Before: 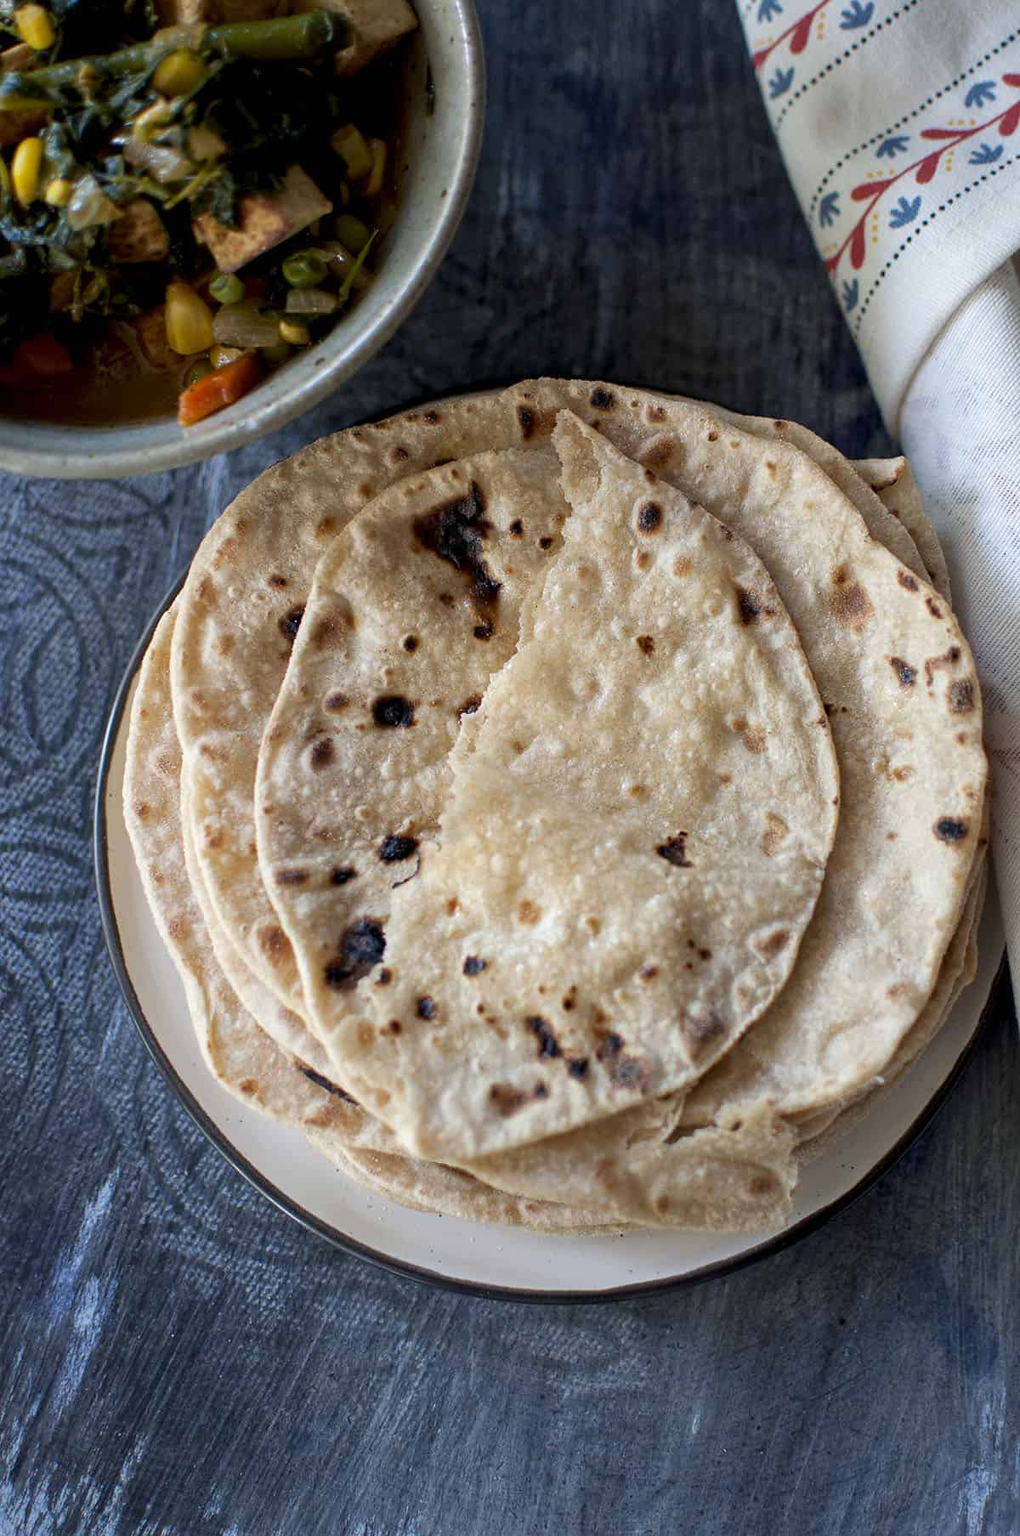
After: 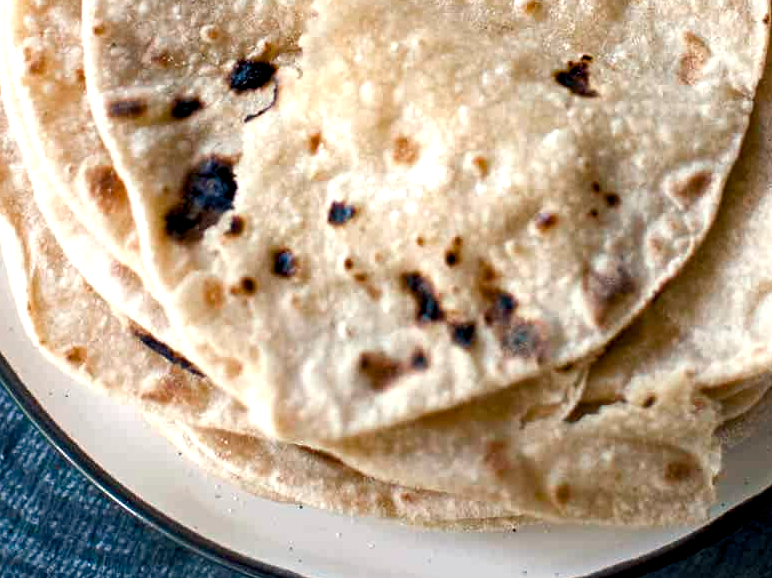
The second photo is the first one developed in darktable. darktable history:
crop: left 18.091%, top 51.13%, right 17.525%, bottom 16.85%
color balance rgb: shadows lift › chroma 2.79%, shadows lift › hue 190.66°, power › hue 171.85°, highlights gain › chroma 2.16%, highlights gain › hue 75.26°, global offset › luminance -0.51%, perceptual saturation grading › highlights -33.8%, perceptual saturation grading › mid-tones 14.98%, perceptual saturation grading › shadows 48.43%, perceptual brilliance grading › highlights 15.68%, perceptual brilliance grading › mid-tones 6.62%, perceptual brilliance grading › shadows -14.98%, global vibrance 11.32%, contrast 5.05%
